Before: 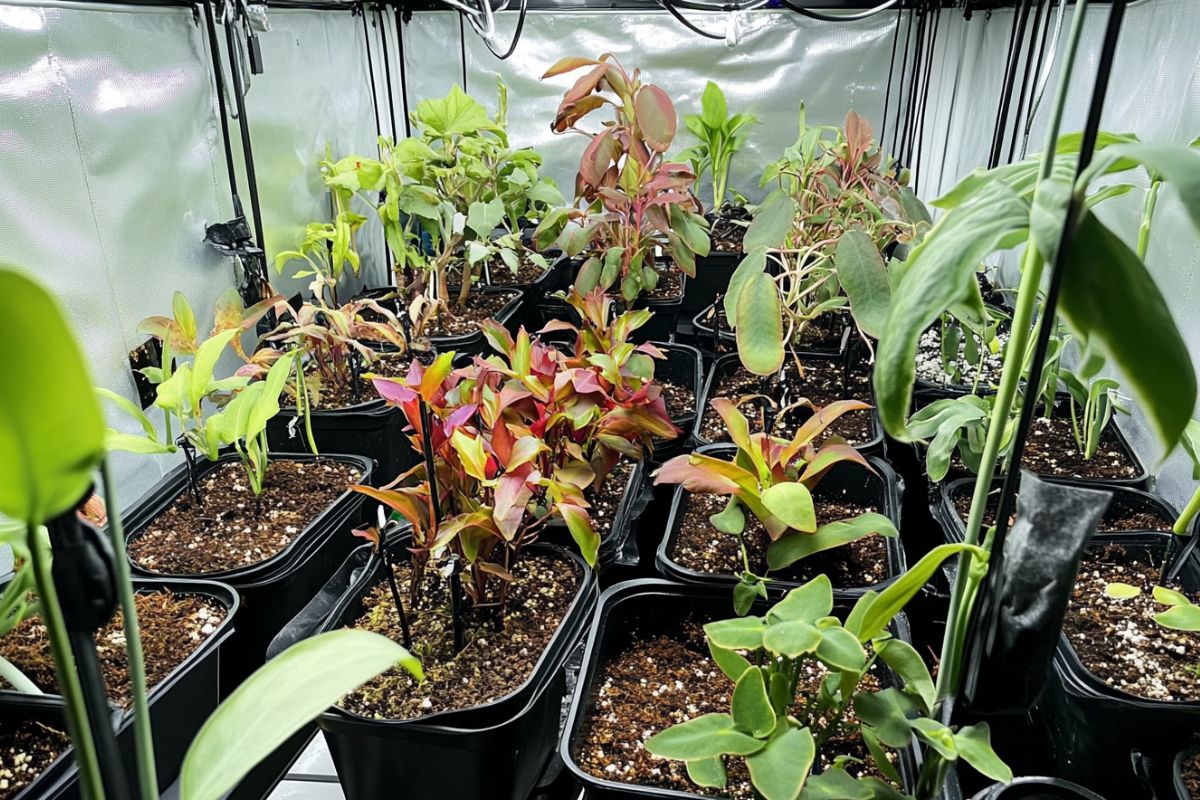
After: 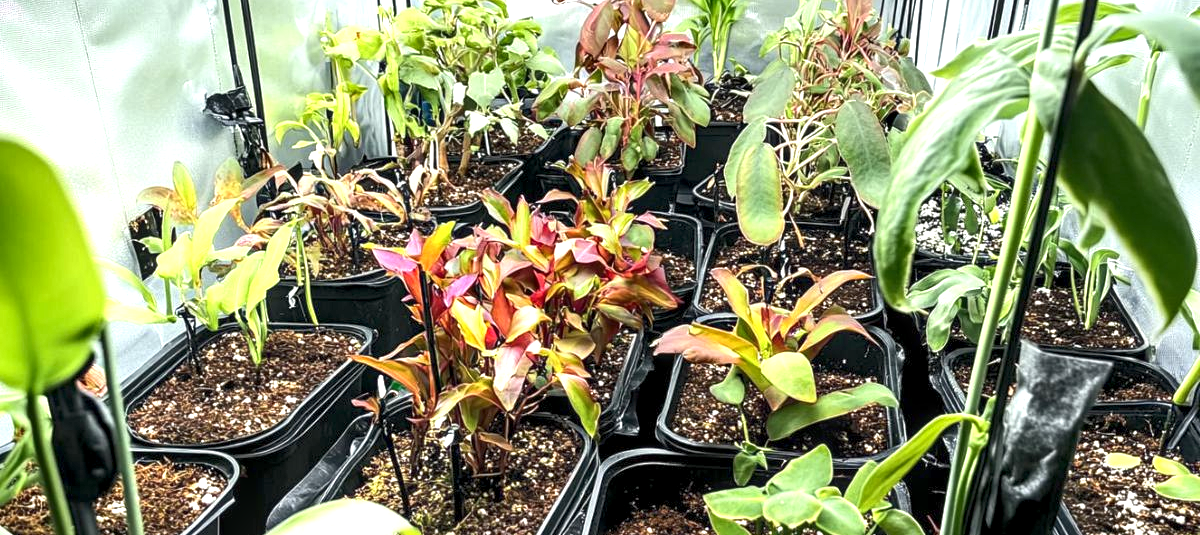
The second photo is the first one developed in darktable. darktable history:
exposure: exposure 1 EV, compensate highlight preservation false
crop: top 16.32%, bottom 16.759%
local contrast: detail 144%
tone equalizer: -8 EV 0.247 EV, -7 EV 0.412 EV, -6 EV 0.388 EV, -5 EV 0.259 EV, -3 EV -0.279 EV, -2 EV -0.438 EV, -1 EV -0.391 EV, +0 EV -0.231 EV, smoothing 1
